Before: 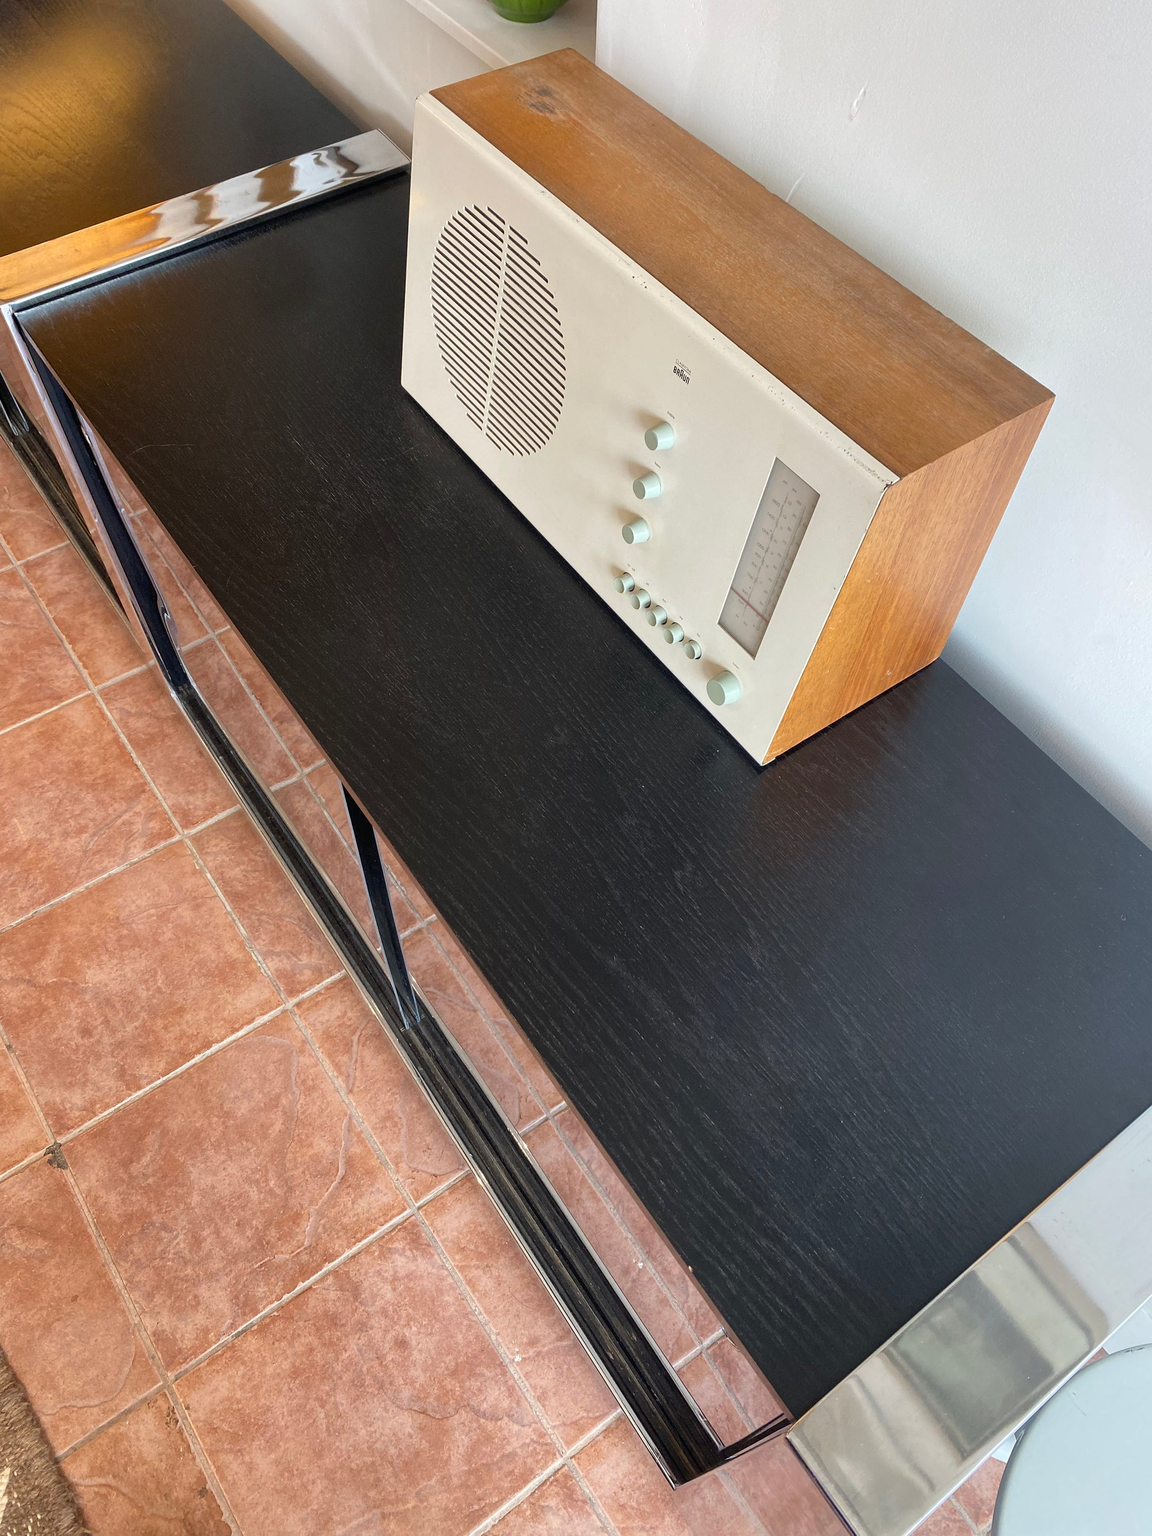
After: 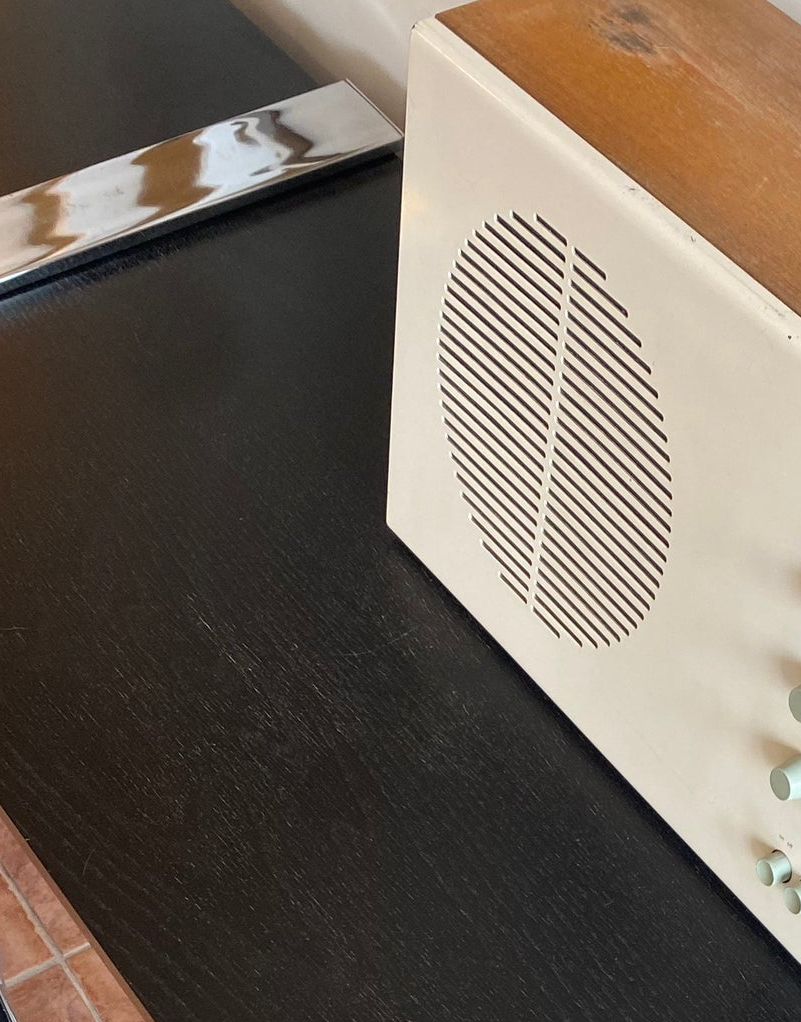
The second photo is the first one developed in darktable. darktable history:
crop: left 15.511%, top 5.426%, right 44.042%, bottom 56.103%
